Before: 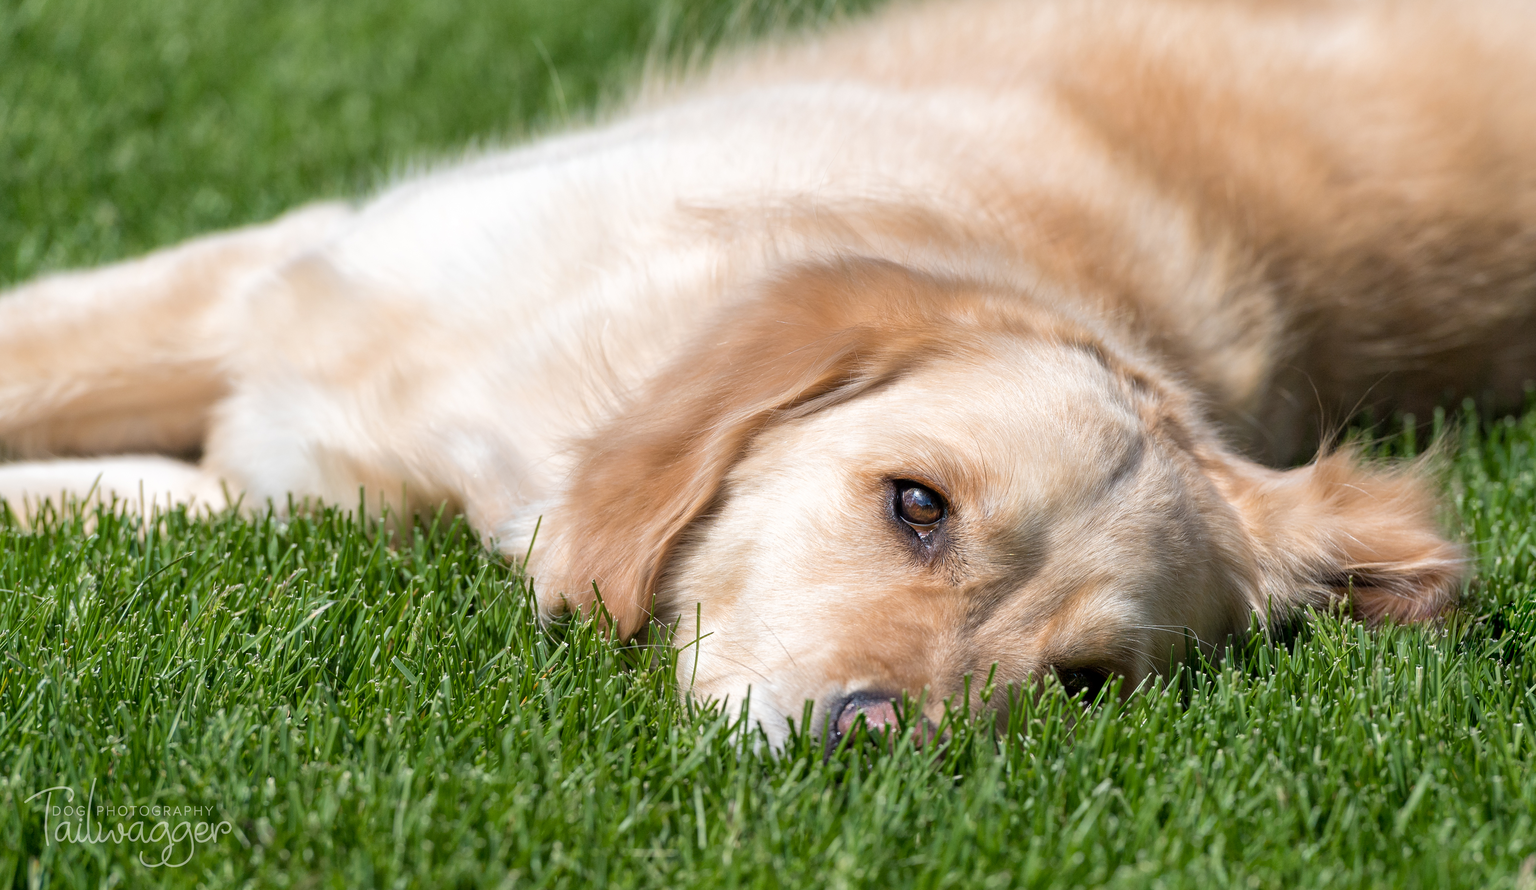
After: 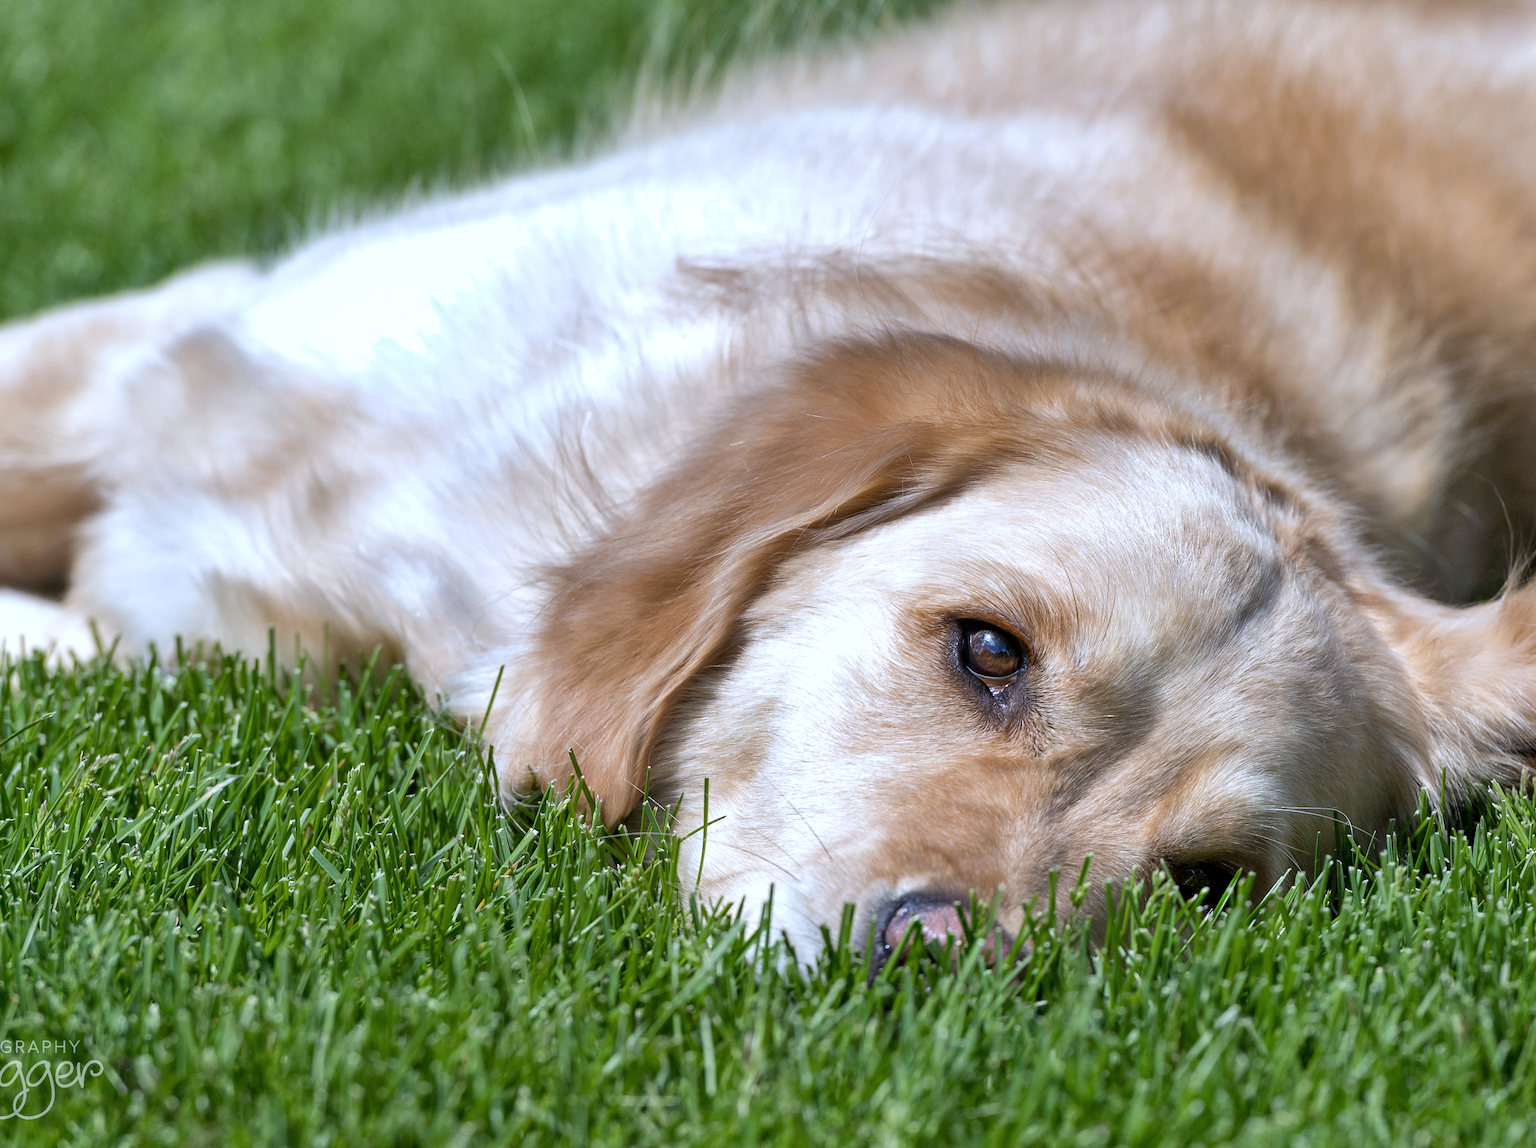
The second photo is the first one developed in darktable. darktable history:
shadows and highlights: radius 171.16, shadows 27, white point adjustment 3.13, highlights -67.95, soften with gaussian
white balance: red 0.931, blue 1.11
crop: left 9.88%, right 12.664%
